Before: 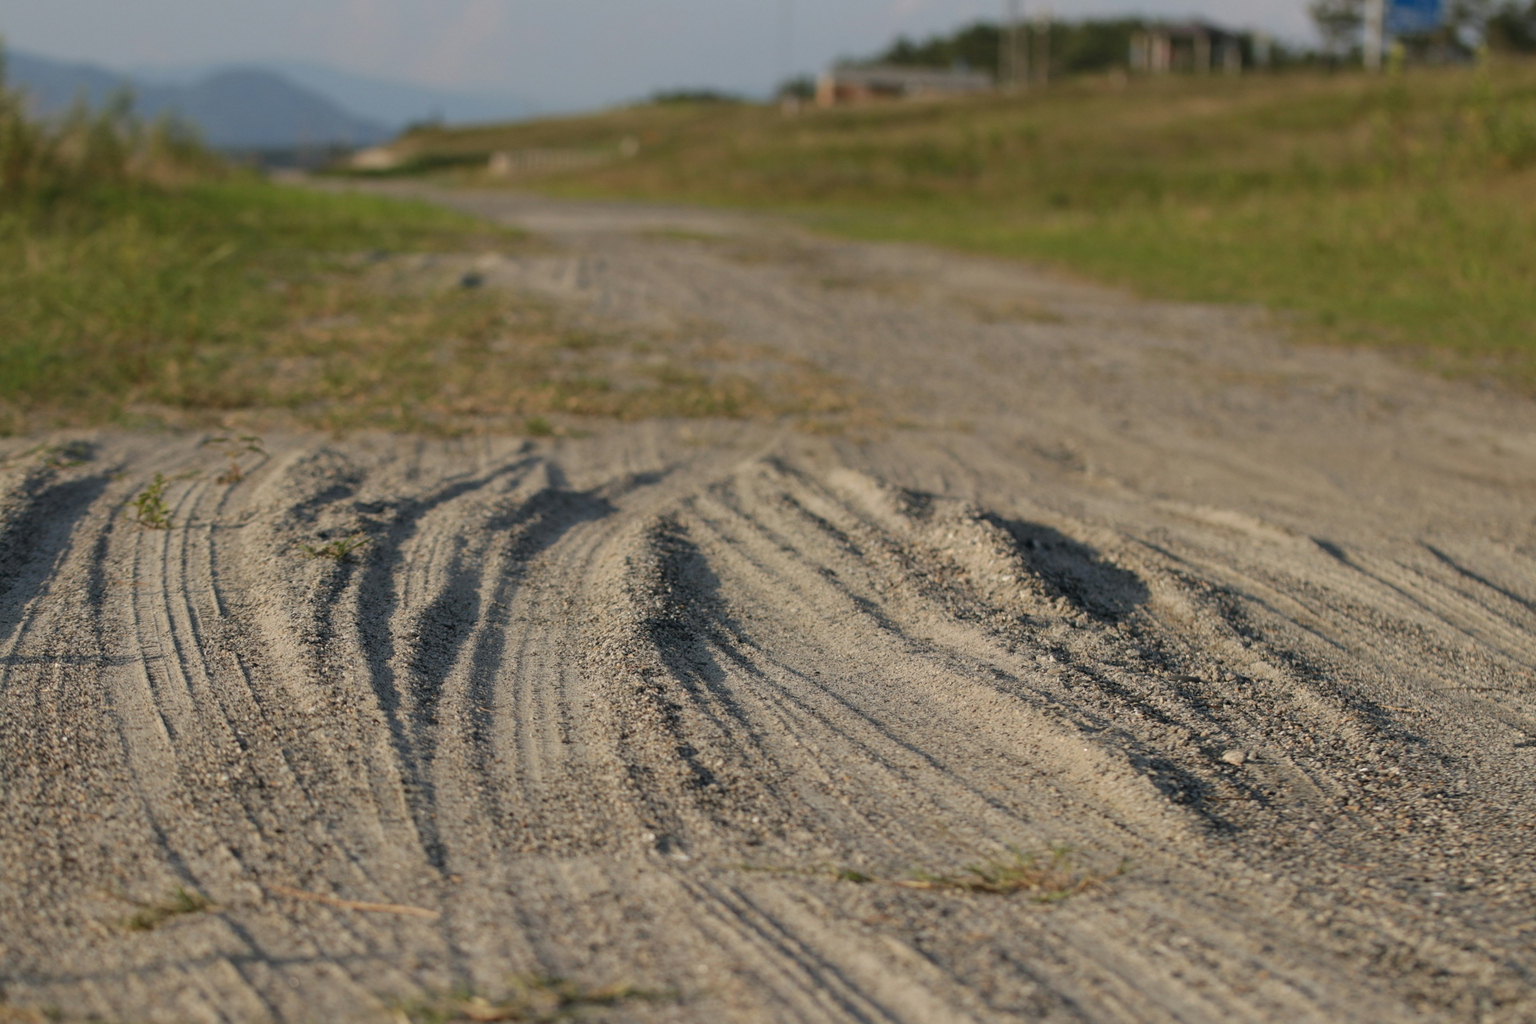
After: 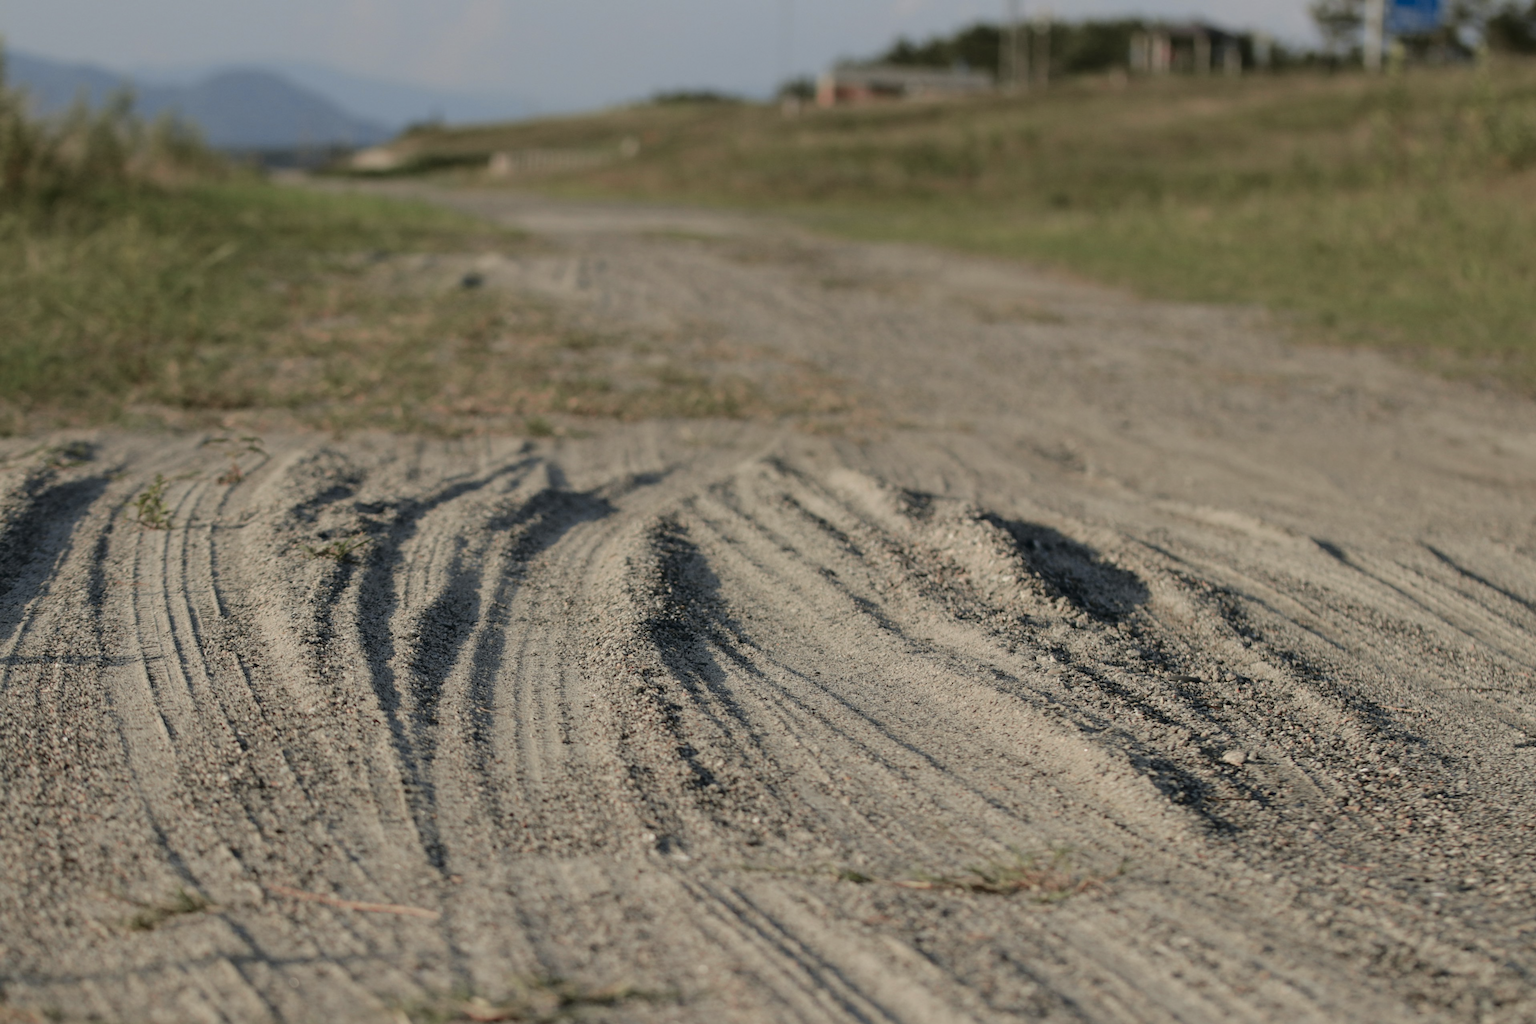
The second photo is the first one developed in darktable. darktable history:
tone curve: curves: ch0 [(0, 0.009) (0.105, 0.069) (0.195, 0.154) (0.289, 0.278) (0.384, 0.391) (0.513, 0.53) (0.66, 0.667) (0.895, 0.863) (1, 0.919)]; ch1 [(0, 0) (0.161, 0.092) (0.35, 0.33) (0.403, 0.395) (0.456, 0.469) (0.502, 0.499) (0.519, 0.514) (0.576, 0.587) (0.642, 0.645) (0.701, 0.742) (1, 0.942)]; ch2 [(0, 0) (0.371, 0.362) (0.437, 0.437) (0.501, 0.5) (0.53, 0.528) (0.569, 0.551) (0.619, 0.58) (0.883, 0.752) (1, 0.929)], color space Lab, independent channels, preserve colors none
